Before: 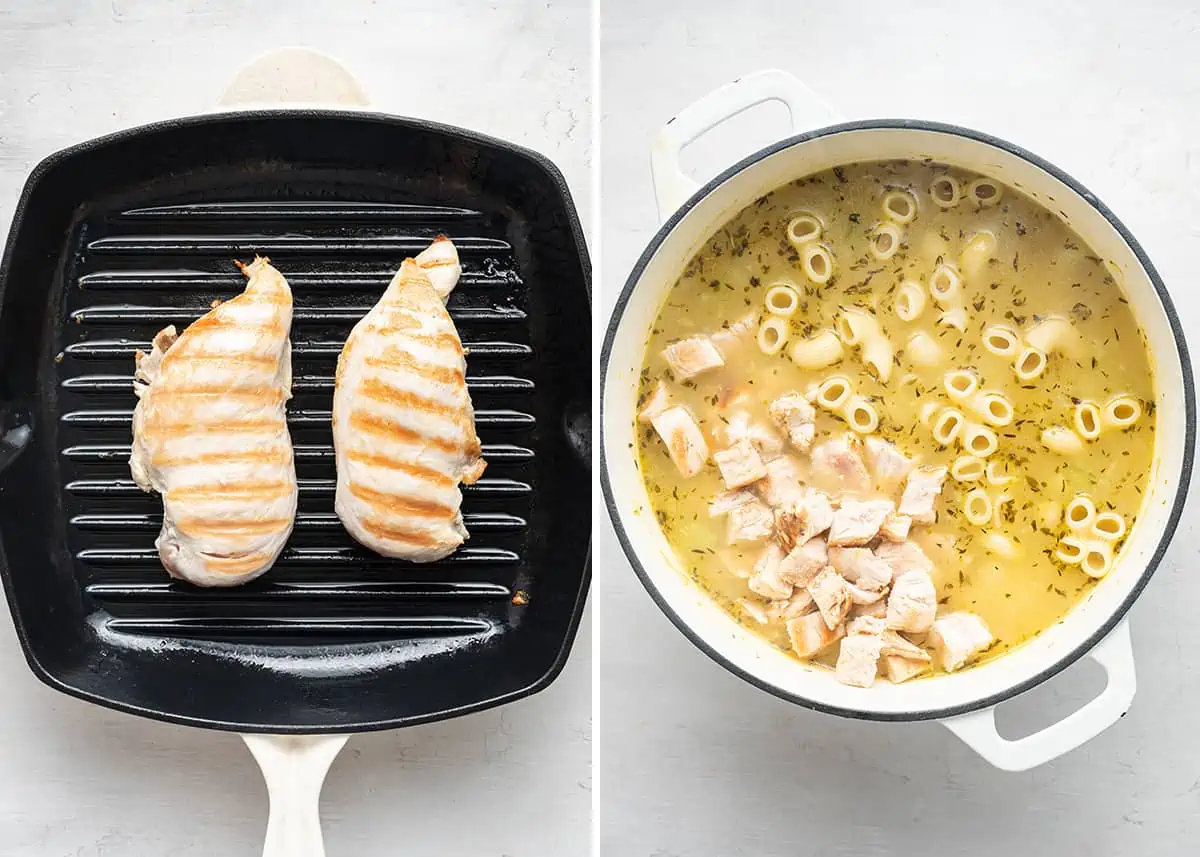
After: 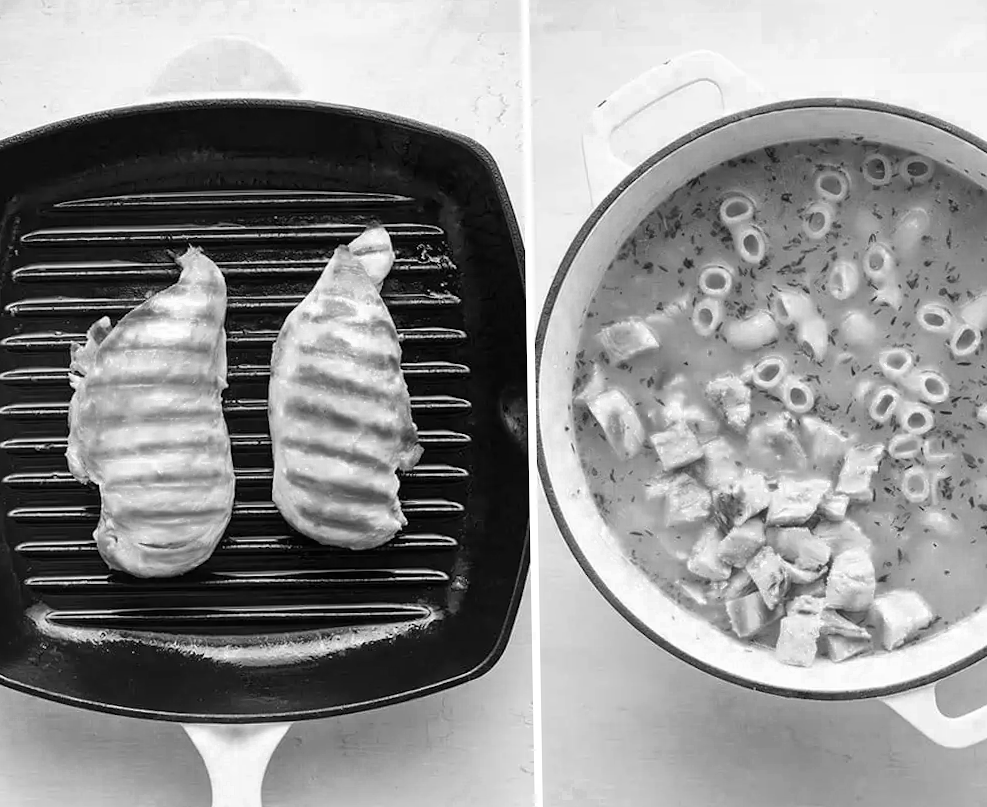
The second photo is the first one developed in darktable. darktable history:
color zones: curves: ch0 [(0.002, 0.589) (0.107, 0.484) (0.146, 0.249) (0.217, 0.352) (0.309, 0.525) (0.39, 0.404) (0.455, 0.169) (0.597, 0.055) (0.724, 0.212) (0.775, 0.691) (0.869, 0.571) (1, 0.587)]; ch1 [(0, 0) (0.143, 0) (0.286, 0) (0.429, 0) (0.571, 0) (0.714, 0) (0.857, 0)]
crop and rotate: angle 0.989°, left 4.304%, top 0.76%, right 11.426%, bottom 2.693%
